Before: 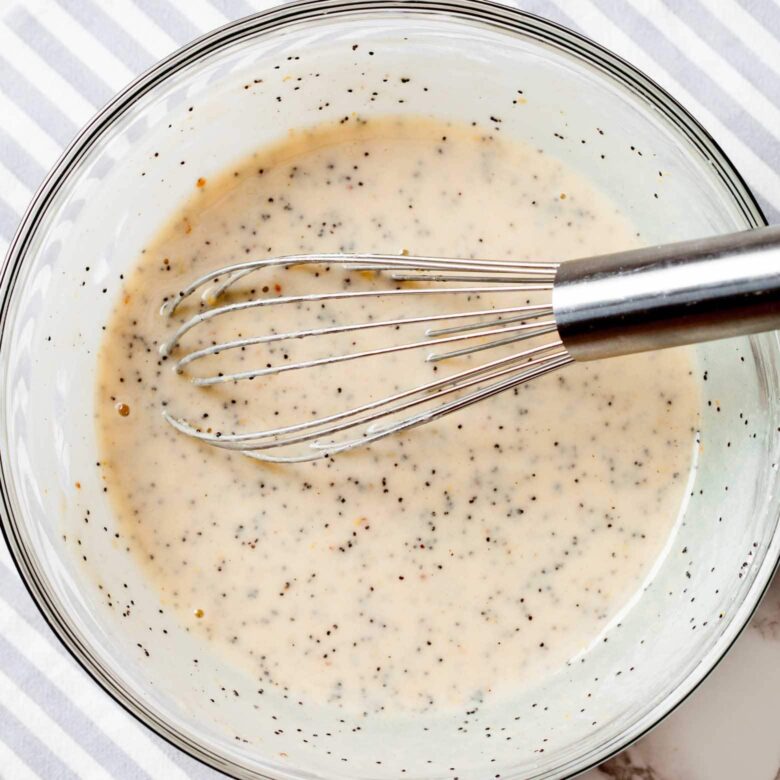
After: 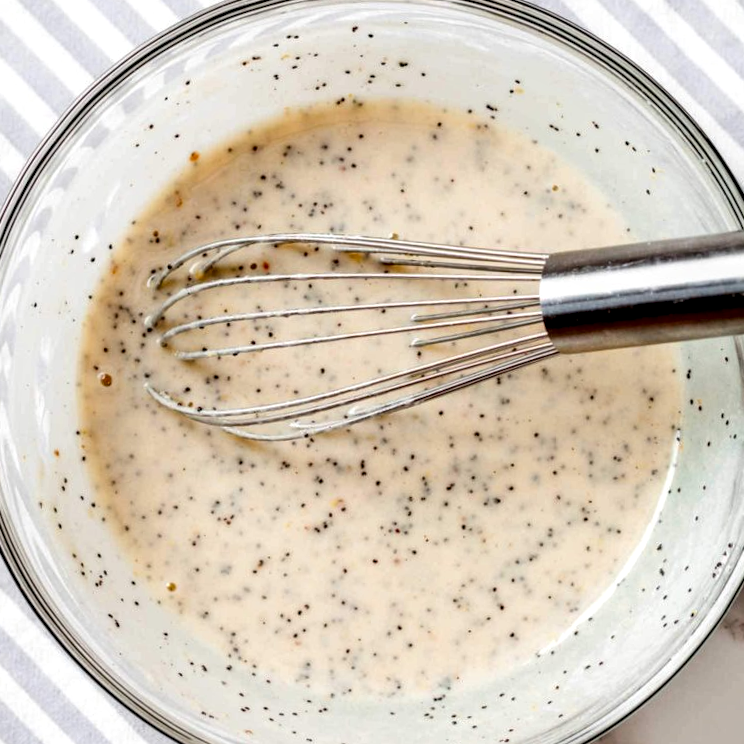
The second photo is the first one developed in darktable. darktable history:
local contrast: detail 150%
crop and rotate: angle -2.8°
